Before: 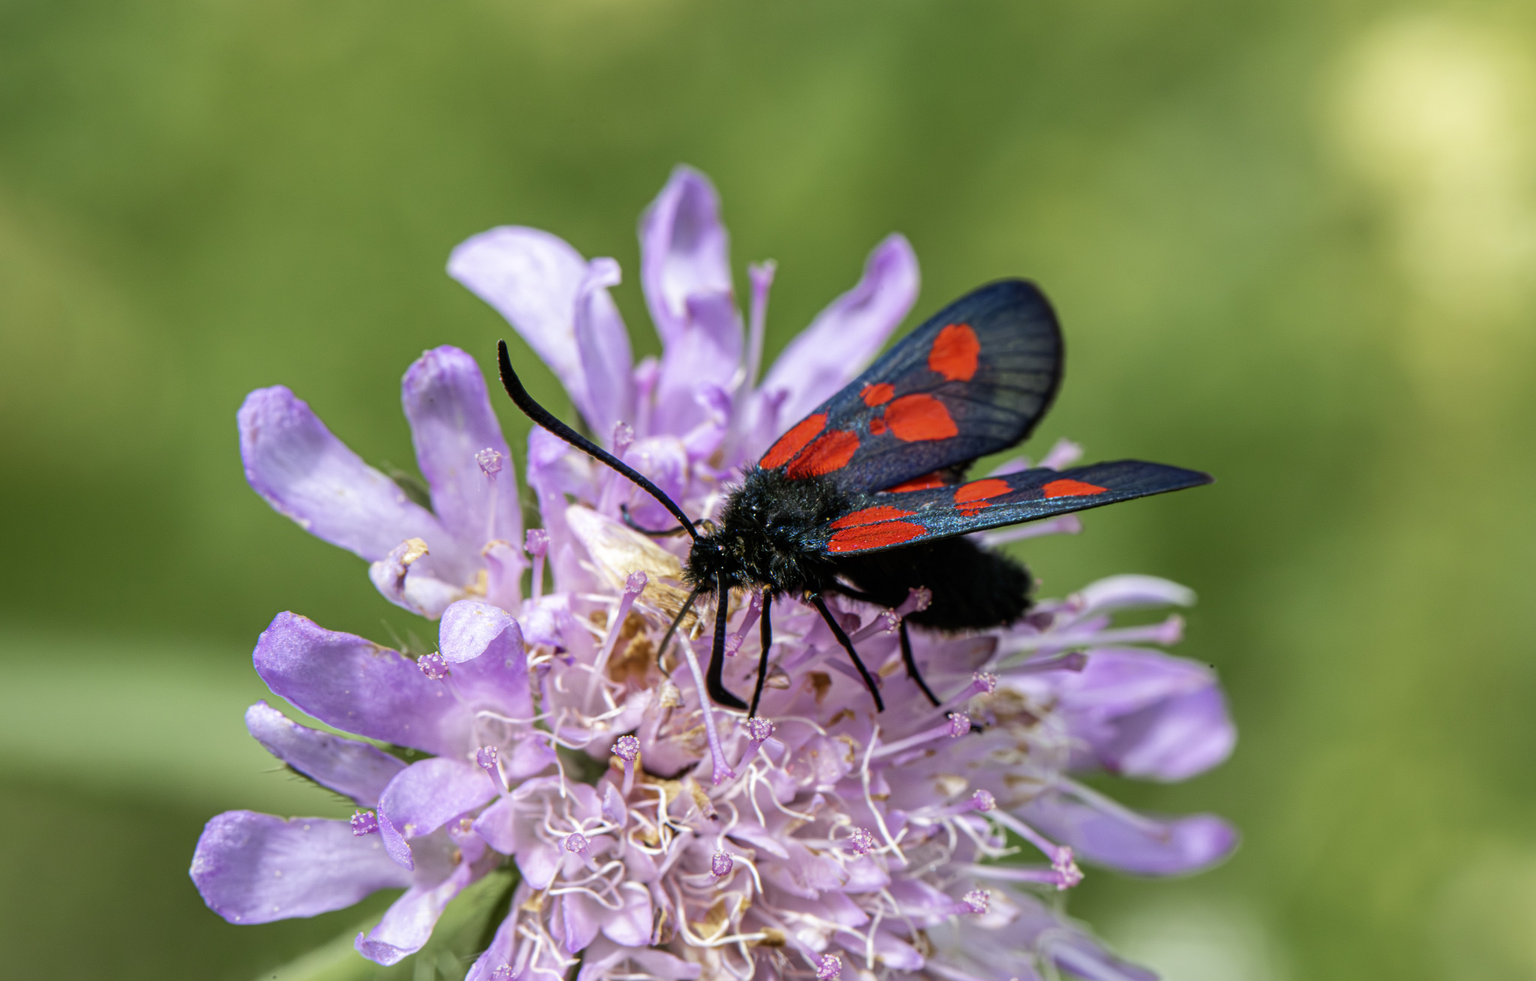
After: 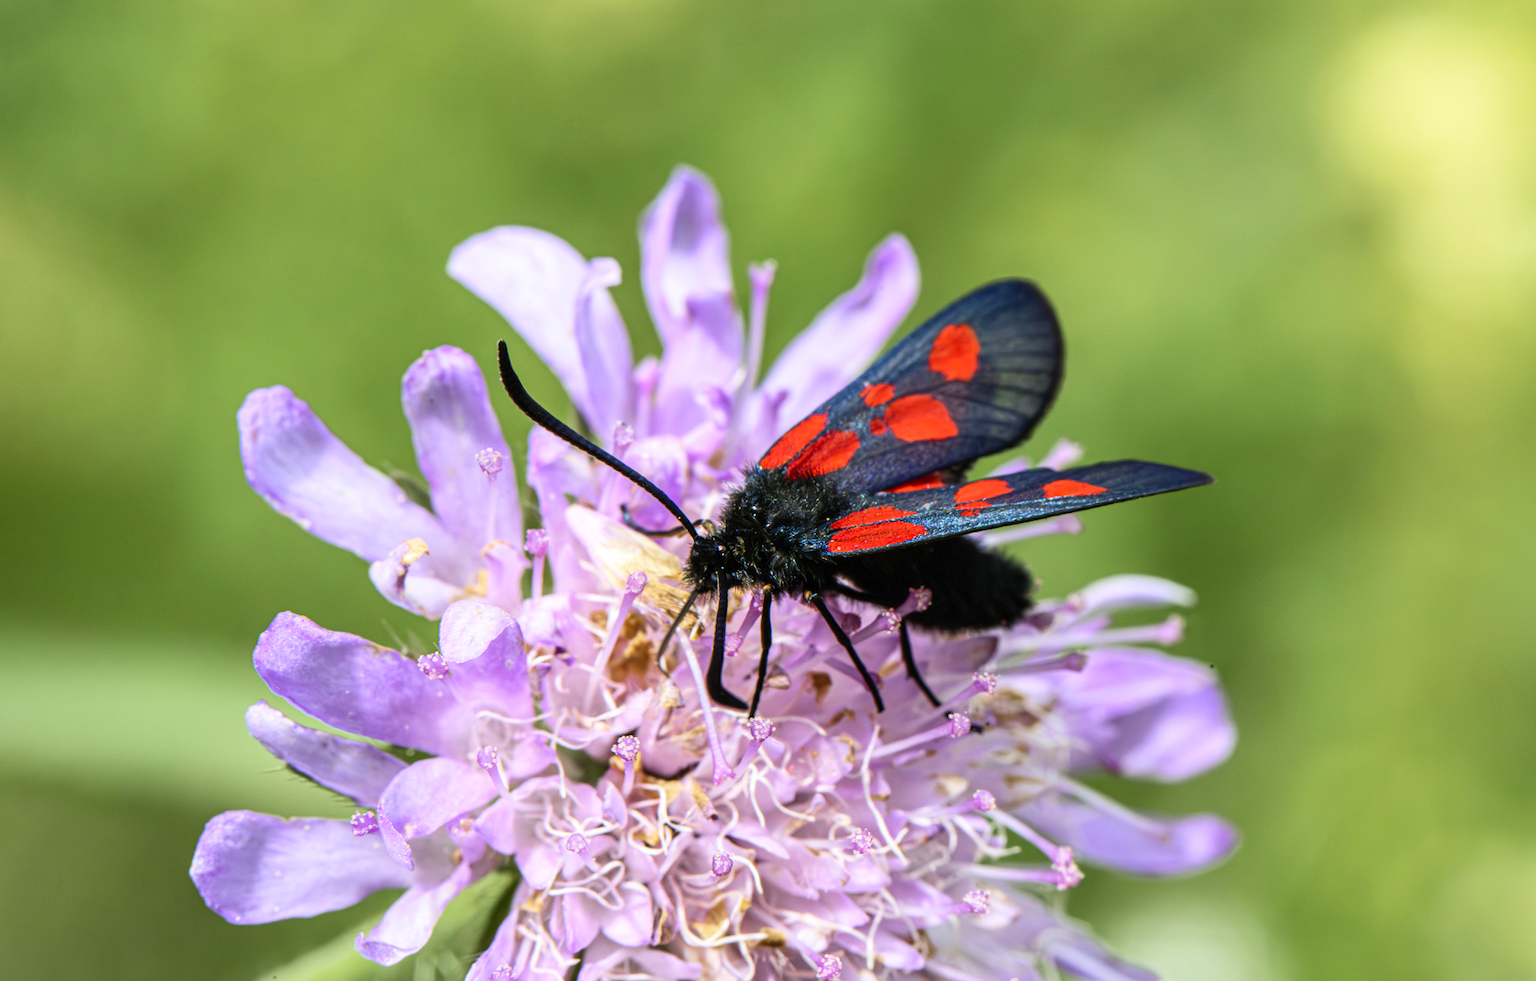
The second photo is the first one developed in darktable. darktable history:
contrast brightness saturation: contrast 0.202, brightness 0.165, saturation 0.223
